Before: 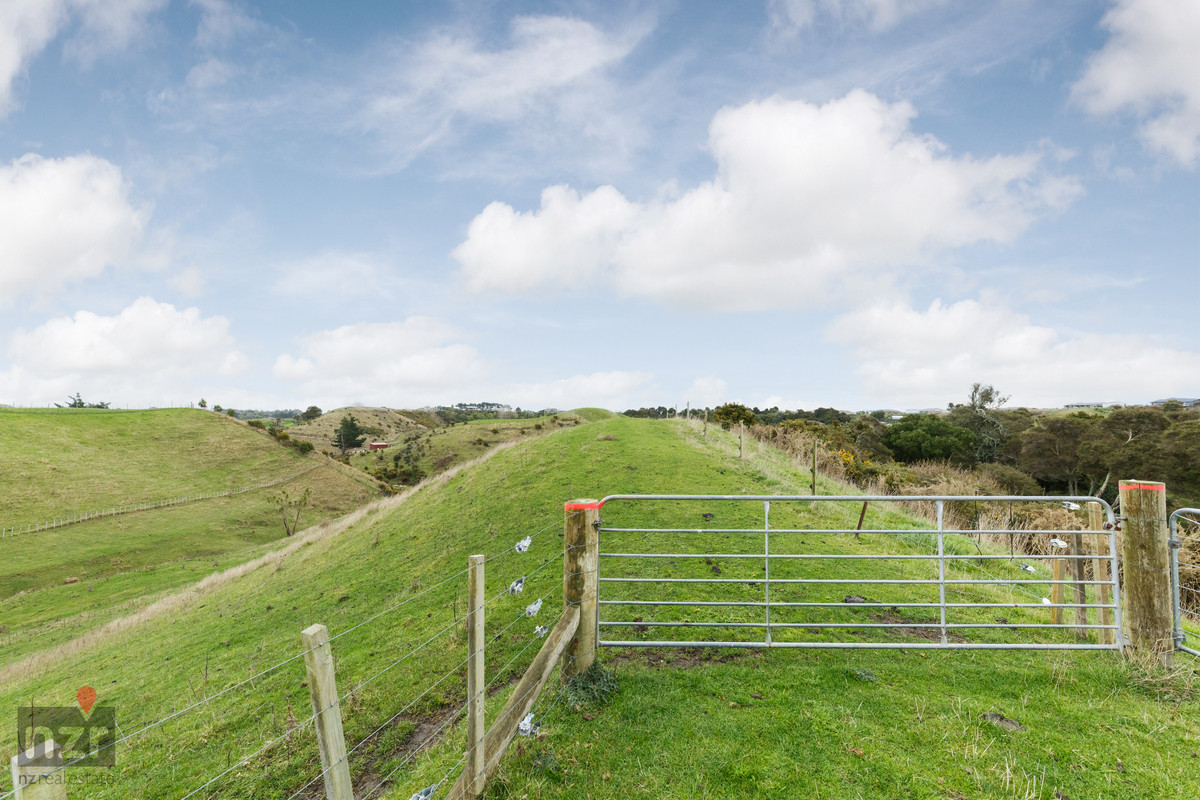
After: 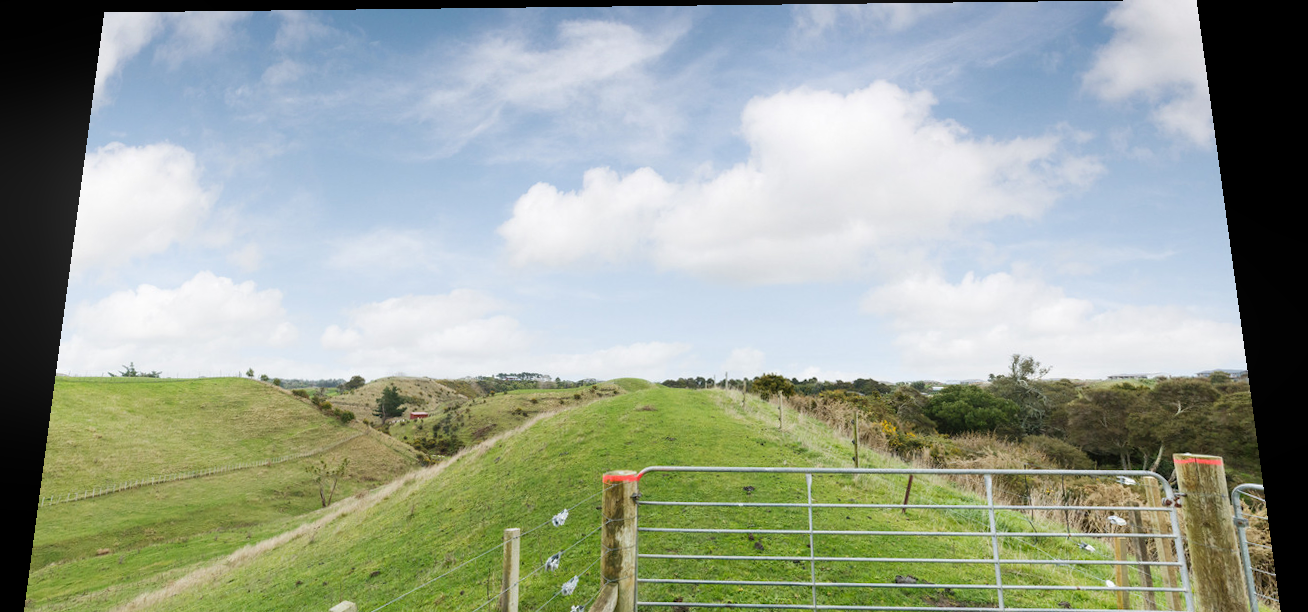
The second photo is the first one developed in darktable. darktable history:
rotate and perspective: rotation 0.128°, lens shift (vertical) -0.181, lens shift (horizontal) -0.044, shear 0.001, automatic cropping off
crop: bottom 24.967%
bloom: size 13.65%, threshold 98.39%, strength 4.82%
